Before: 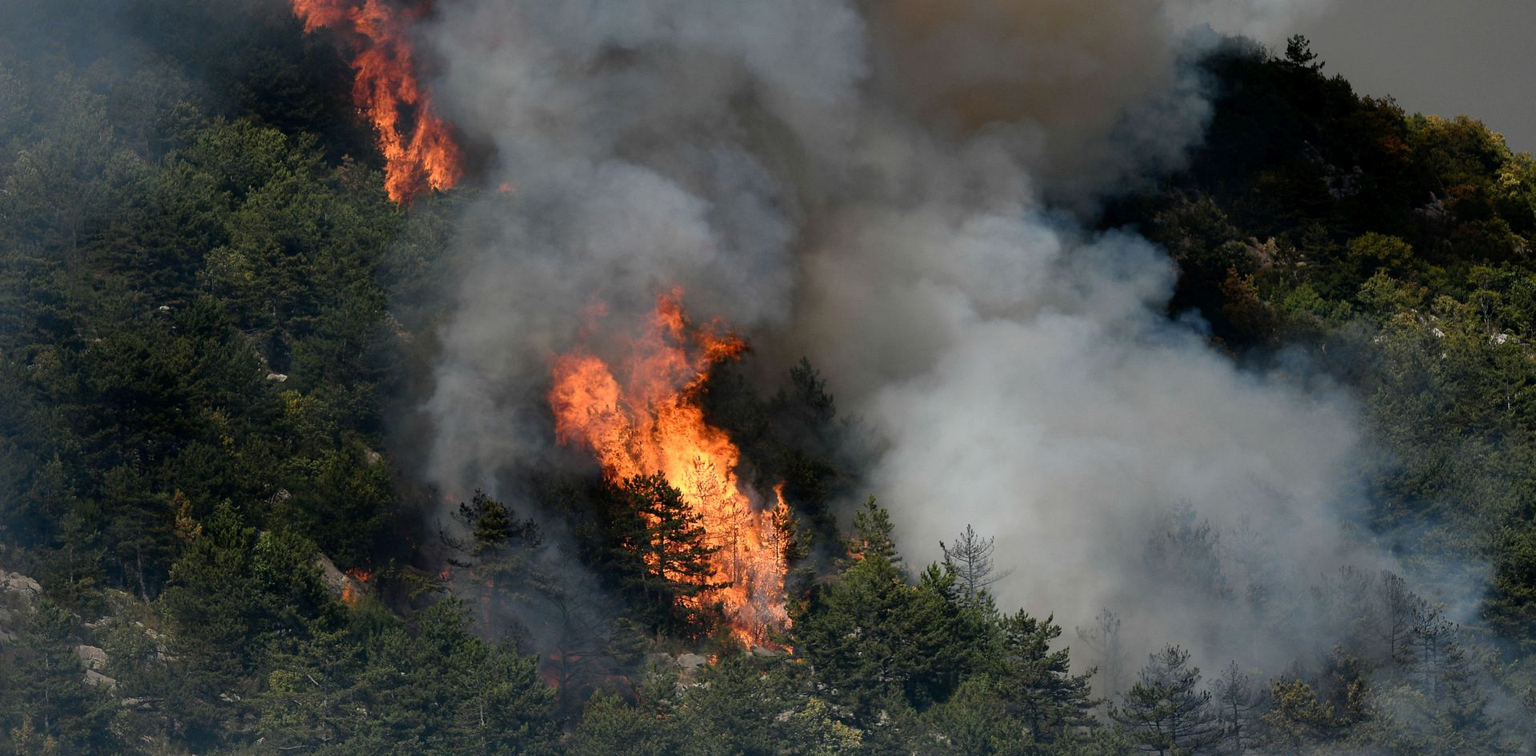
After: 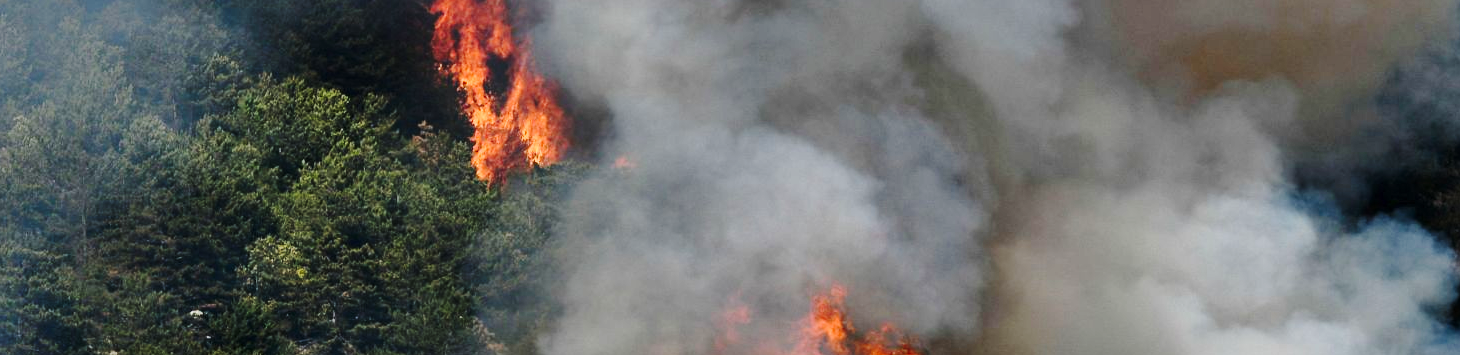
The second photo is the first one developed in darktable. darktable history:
shadows and highlights: shadows 49.11, highlights -40.99, soften with gaussian
crop: left 0.509%, top 7.651%, right 23.443%, bottom 54.718%
base curve: curves: ch0 [(0, 0) (0.028, 0.03) (0.121, 0.232) (0.46, 0.748) (0.859, 0.968) (1, 1)], preserve colors none
